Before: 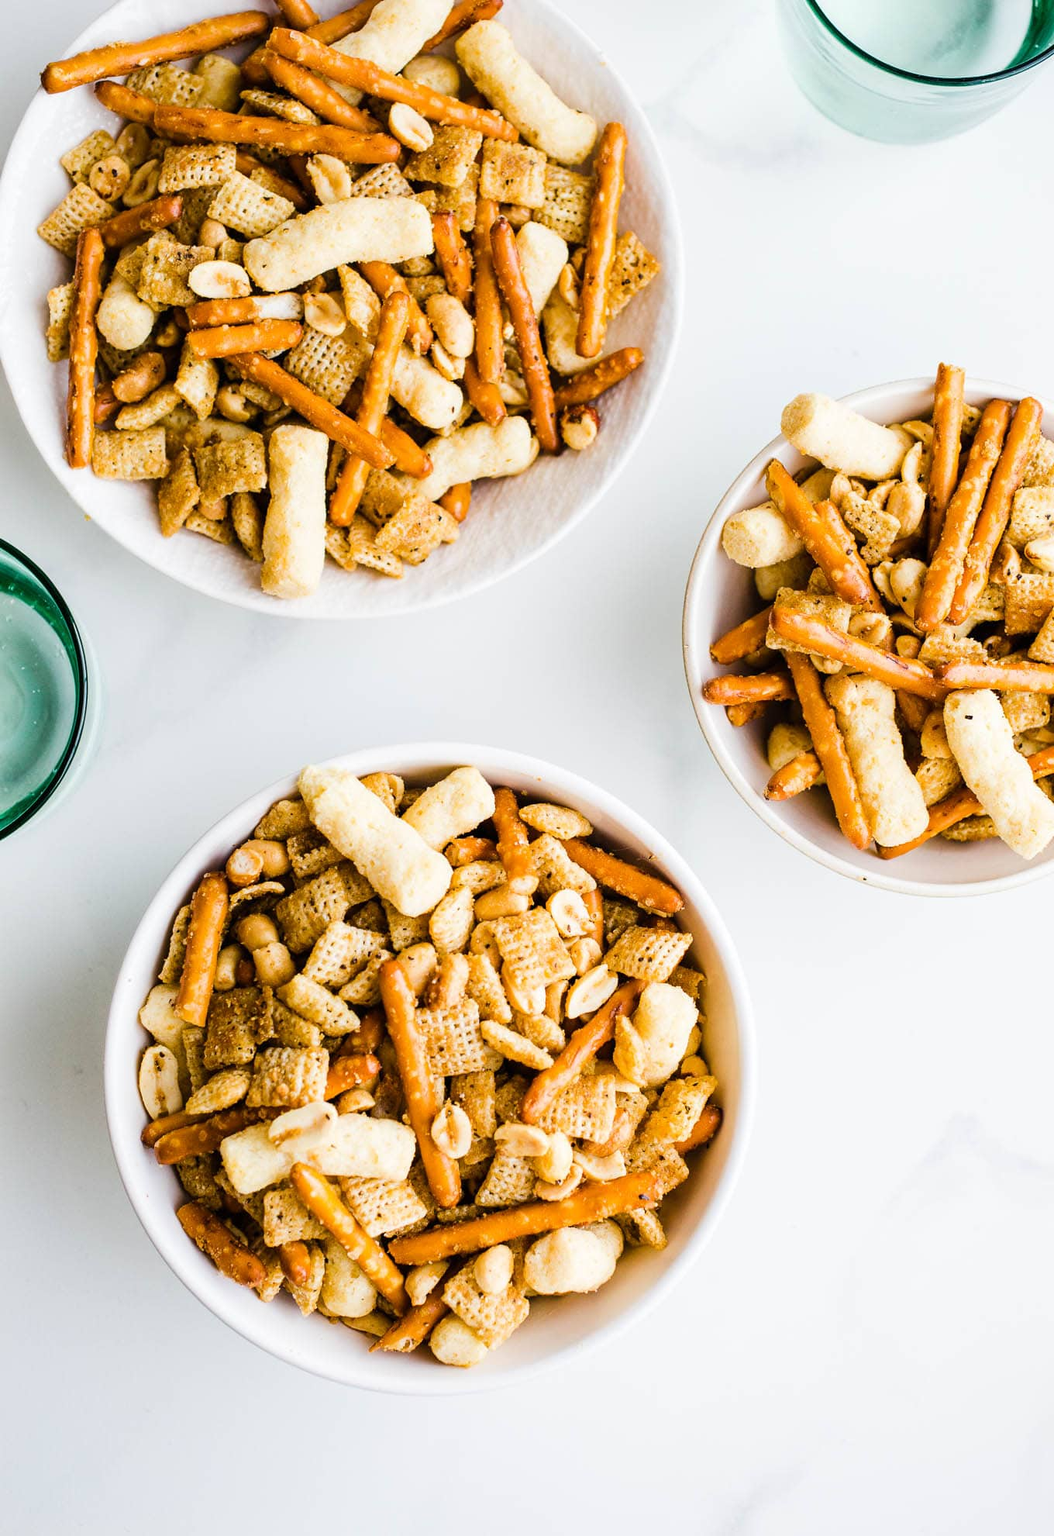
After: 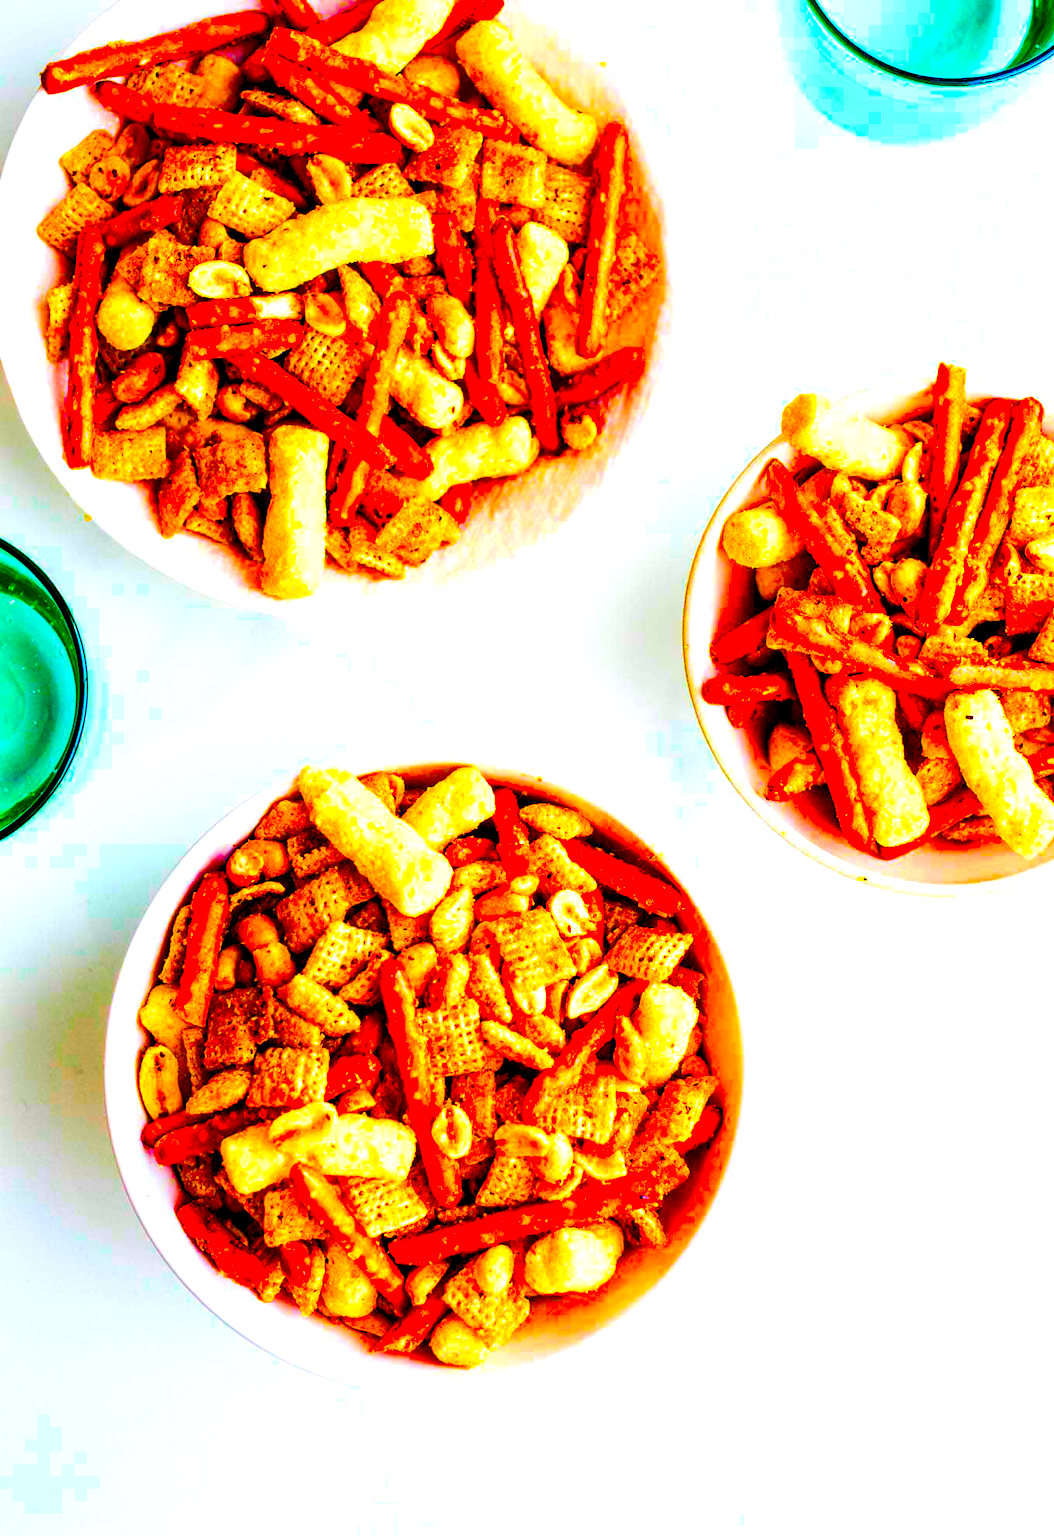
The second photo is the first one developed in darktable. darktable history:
exposure: black level correction 0, exposure 0.499 EV, compensate highlight preservation false
local contrast: detail 134%, midtone range 0.75
color correction: highlights b* -0.026, saturation 2.98
haze removal: compatibility mode true, adaptive false
color balance rgb: shadows lift › luminance -21.688%, shadows lift › chroma 8.766%, shadows lift › hue 286.05°, global offset › luminance -0.237%, perceptual saturation grading › global saturation 30.608%, perceptual brilliance grading › mid-tones 10.325%, perceptual brilliance grading › shadows 15.053%, global vibrance 50.532%
